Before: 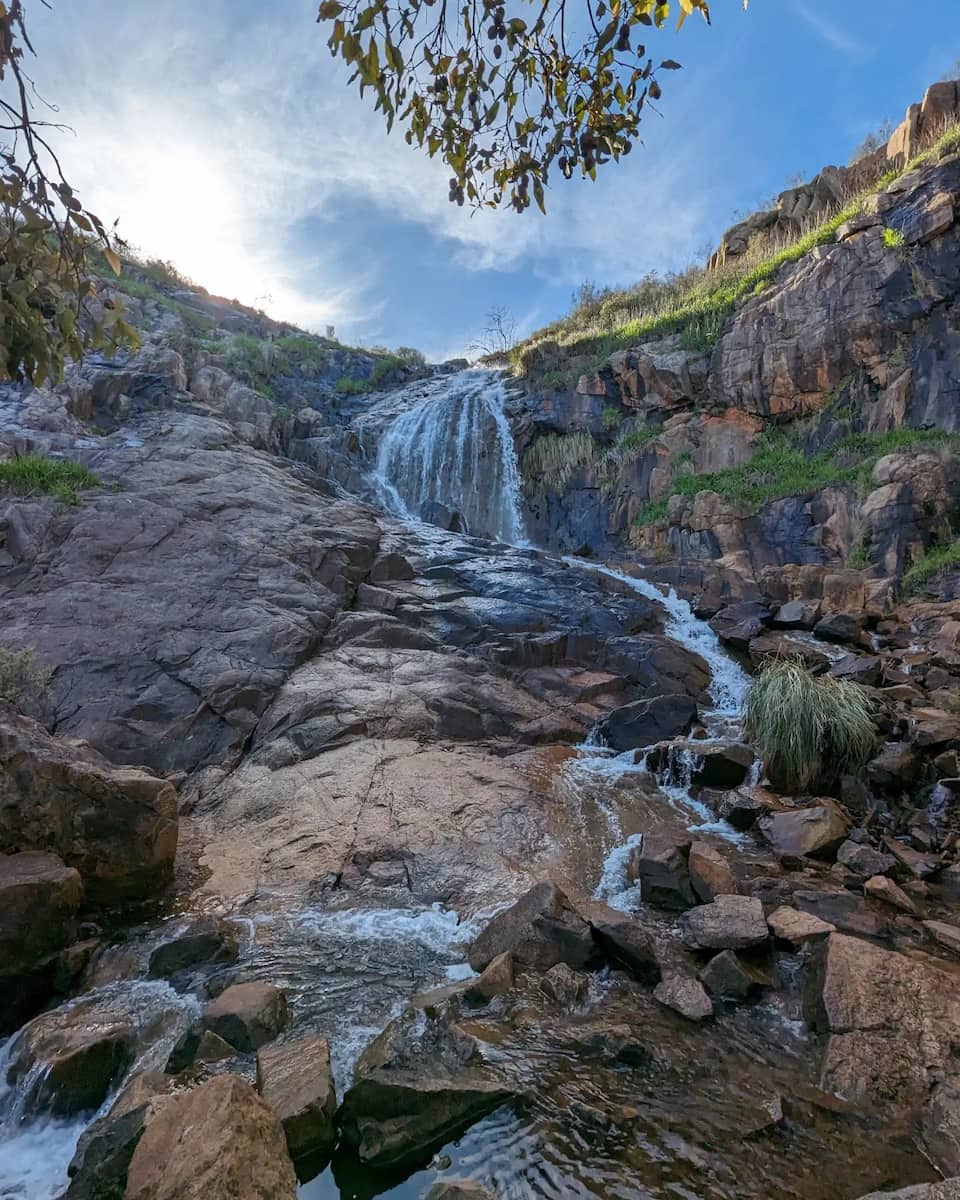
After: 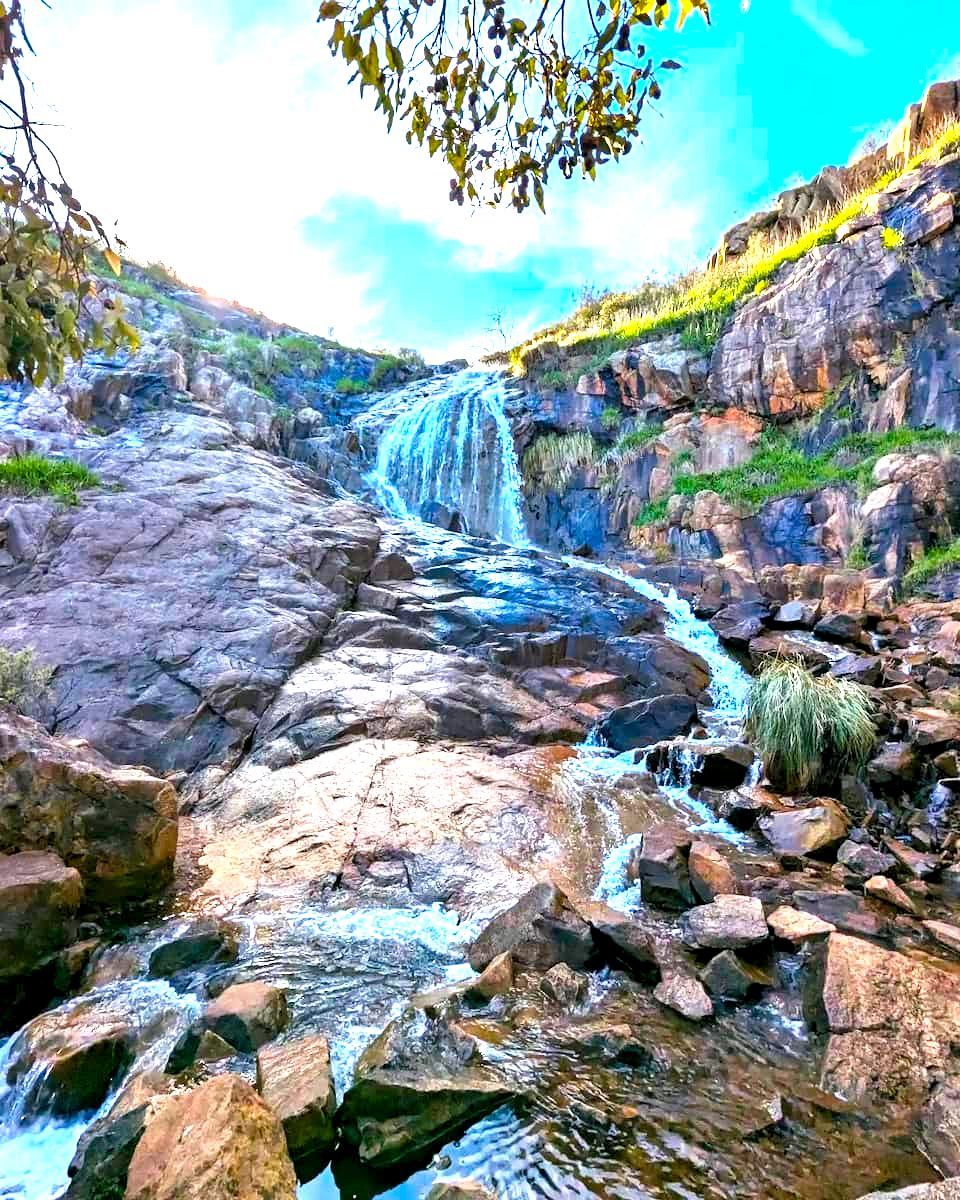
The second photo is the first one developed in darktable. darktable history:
contrast equalizer: octaves 7, y [[0.528, 0.548, 0.563, 0.562, 0.546, 0.526], [0.55 ×6], [0 ×6], [0 ×6], [0 ×6]]
color balance rgb: shadows lift › luminance -10.027%, shadows lift › chroma 0.914%, shadows lift › hue 113.57°, linear chroma grading › global chroma 14.955%, perceptual saturation grading › global saturation 19.986%, global vibrance 20%
exposure: black level correction 0.001, exposure 1.726 EV, compensate exposure bias true, compensate highlight preservation false
